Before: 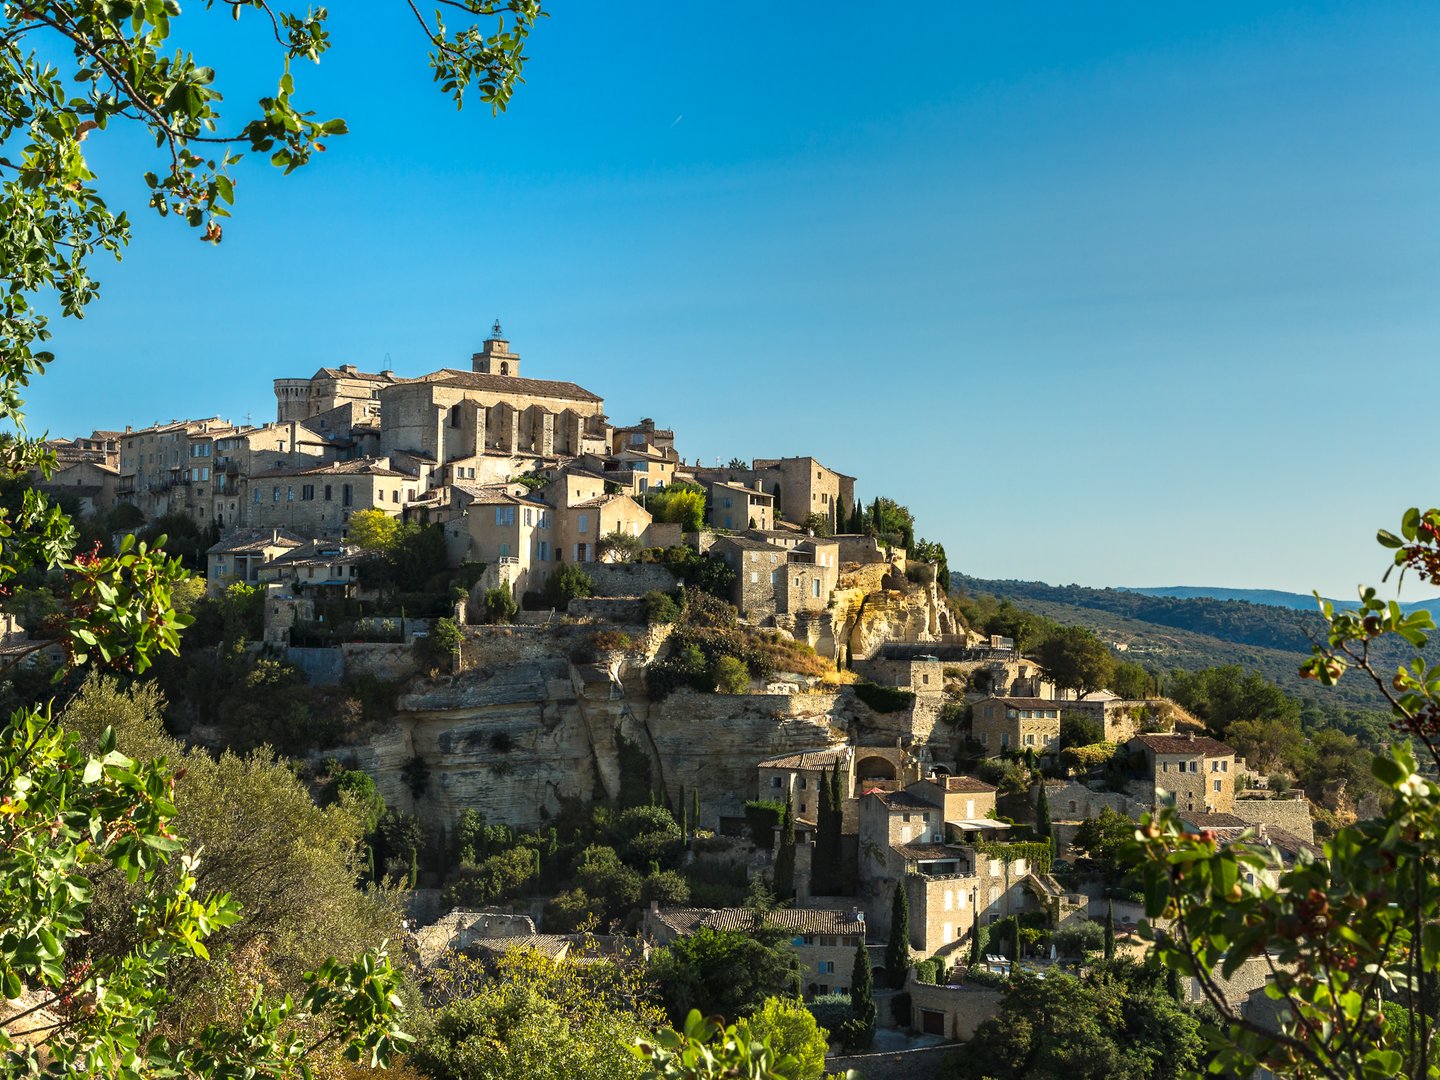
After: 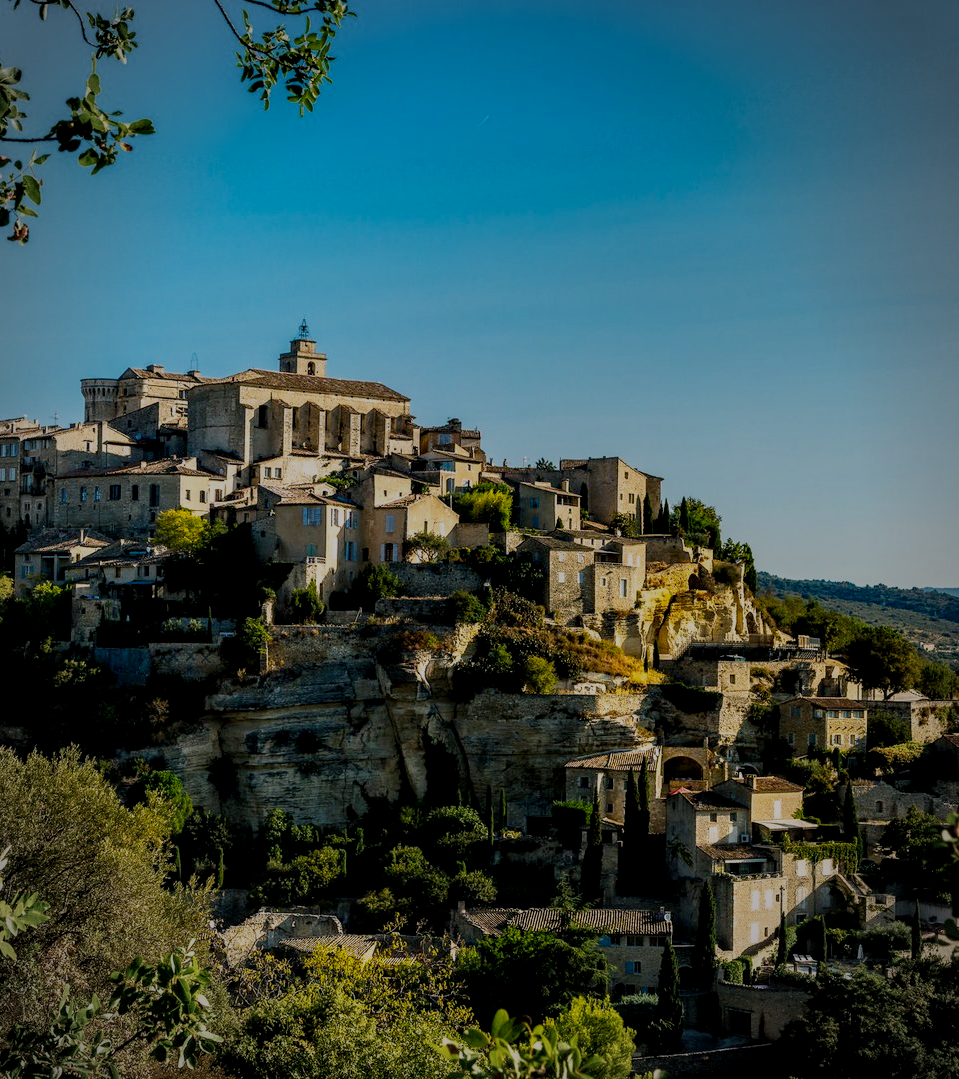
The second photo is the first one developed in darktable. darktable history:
contrast brightness saturation: contrast 0.05
crop and rotate: left 13.409%, right 19.924%
filmic rgb: middle gray luminance 30%, black relative exposure -9 EV, white relative exposure 7 EV, threshold 6 EV, target black luminance 0%, hardness 2.94, latitude 2.04%, contrast 0.963, highlights saturation mix 5%, shadows ↔ highlights balance 12.16%, add noise in highlights 0, preserve chrominance no, color science v3 (2019), use custom middle-gray values true, iterations of high-quality reconstruction 0, contrast in highlights soft, enable highlight reconstruction true
vignetting: automatic ratio true
color balance rgb: shadows lift › chroma 2%, shadows lift › hue 217.2°, power › chroma 0.25%, power › hue 60°, highlights gain › chroma 1.5%, highlights gain › hue 309.6°, global offset › luminance -0.25%, perceptual saturation grading › global saturation 15%, global vibrance 15%
local contrast: on, module defaults
